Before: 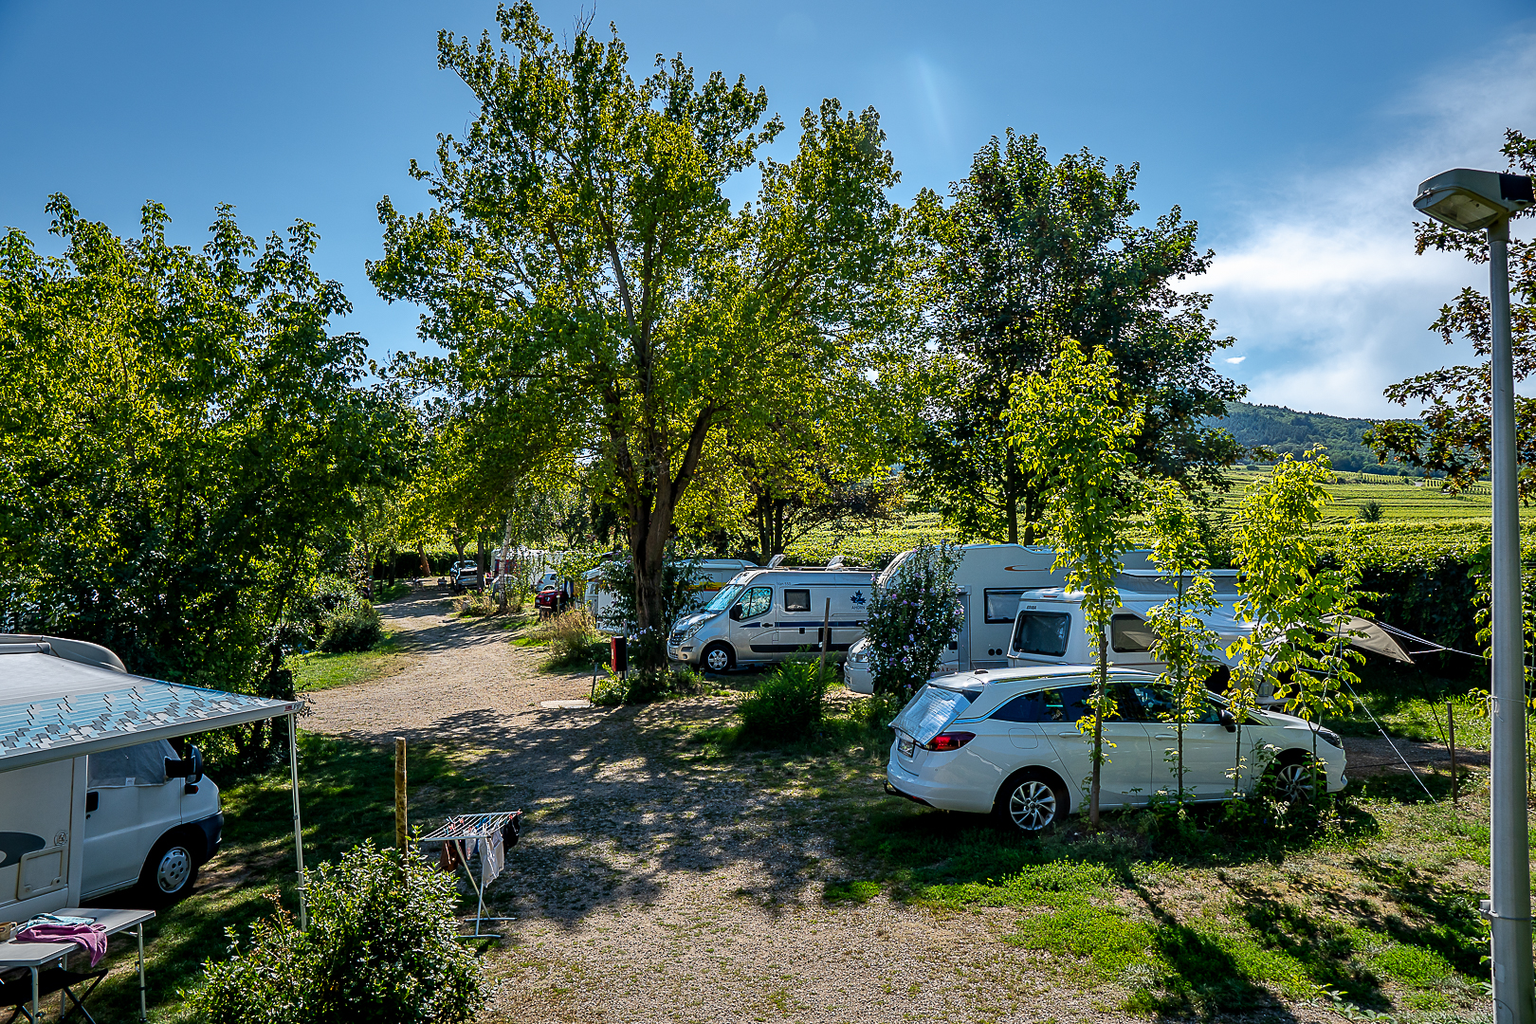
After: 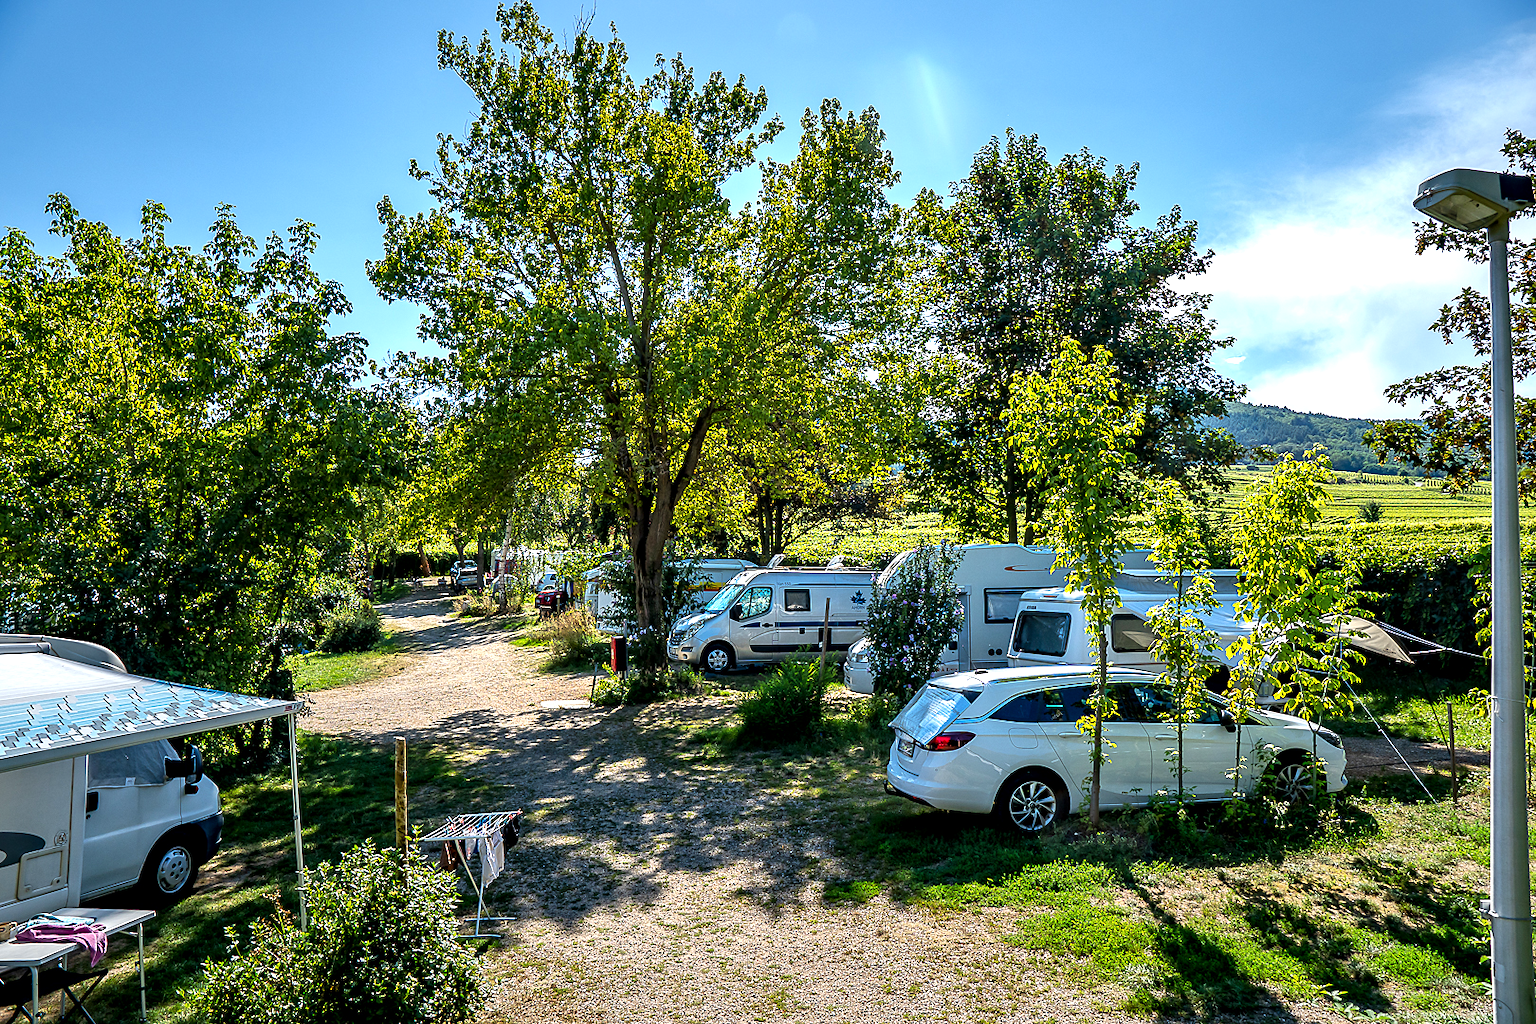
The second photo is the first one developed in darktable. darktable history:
local contrast: mode bilateral grid, contrast 20, coarseness 50, detail 130%, midtone range 0.2
exposure: black level correction 0, exposure 0.7 EV, compensate exposure bias true, compensate highlight preservation false
